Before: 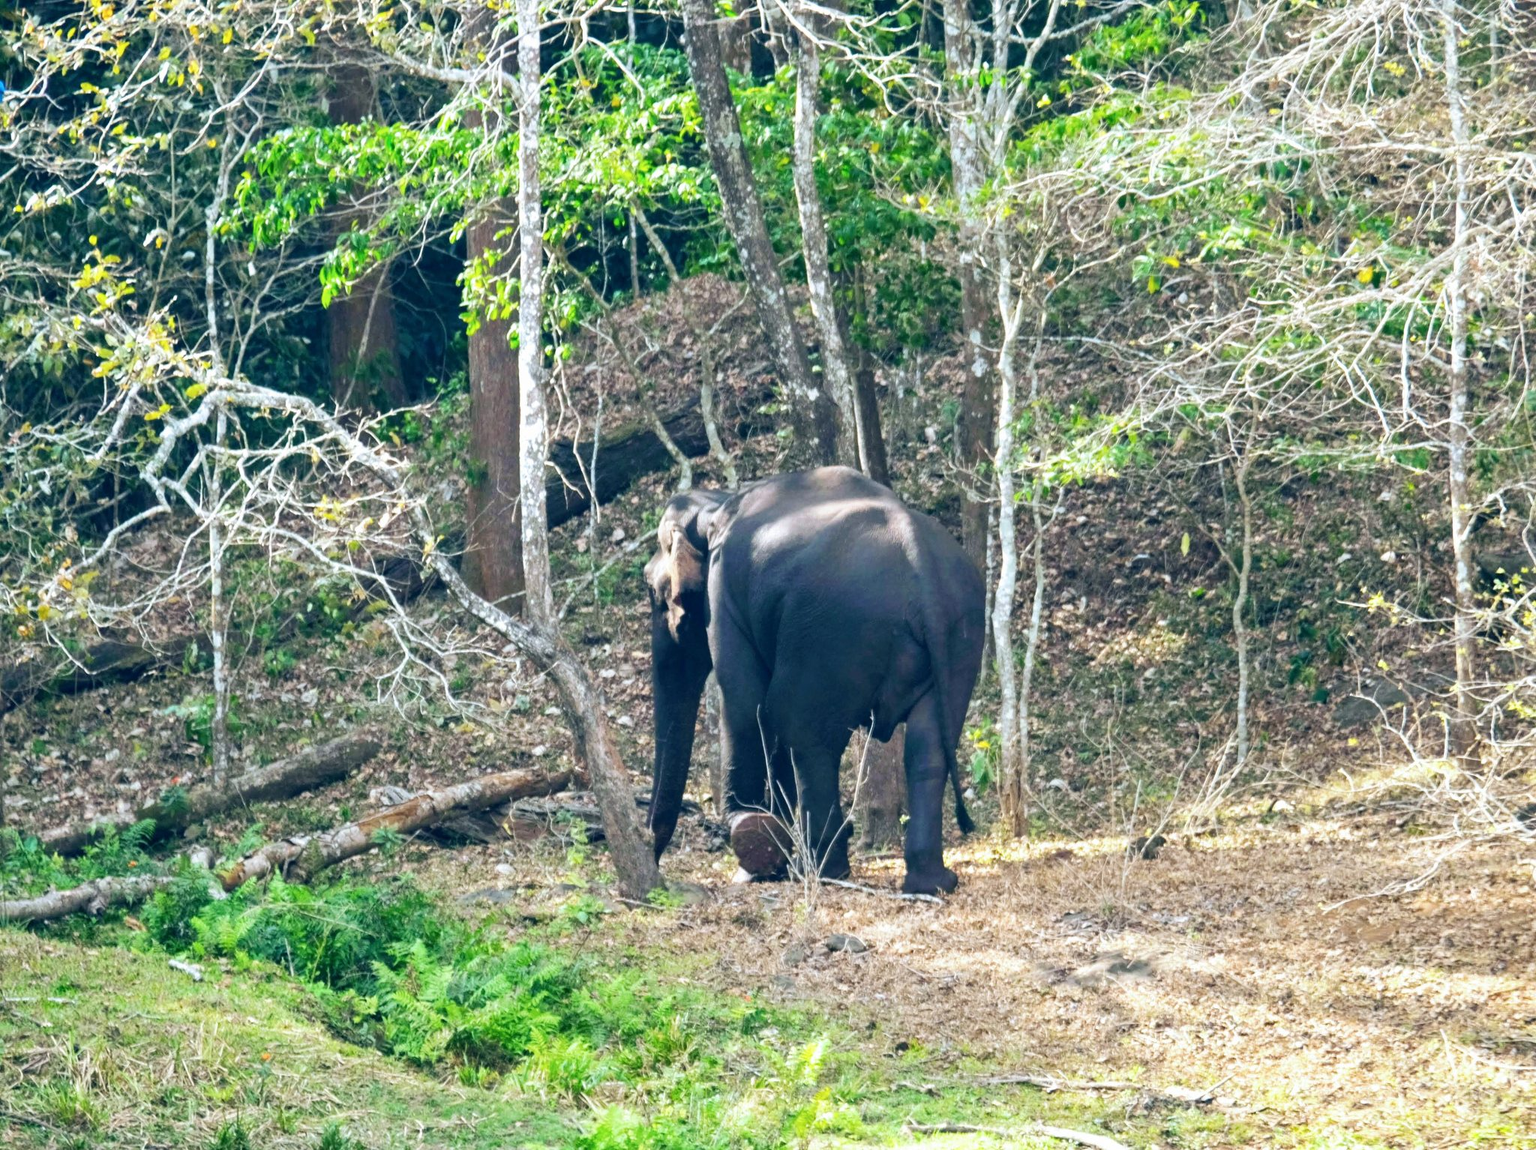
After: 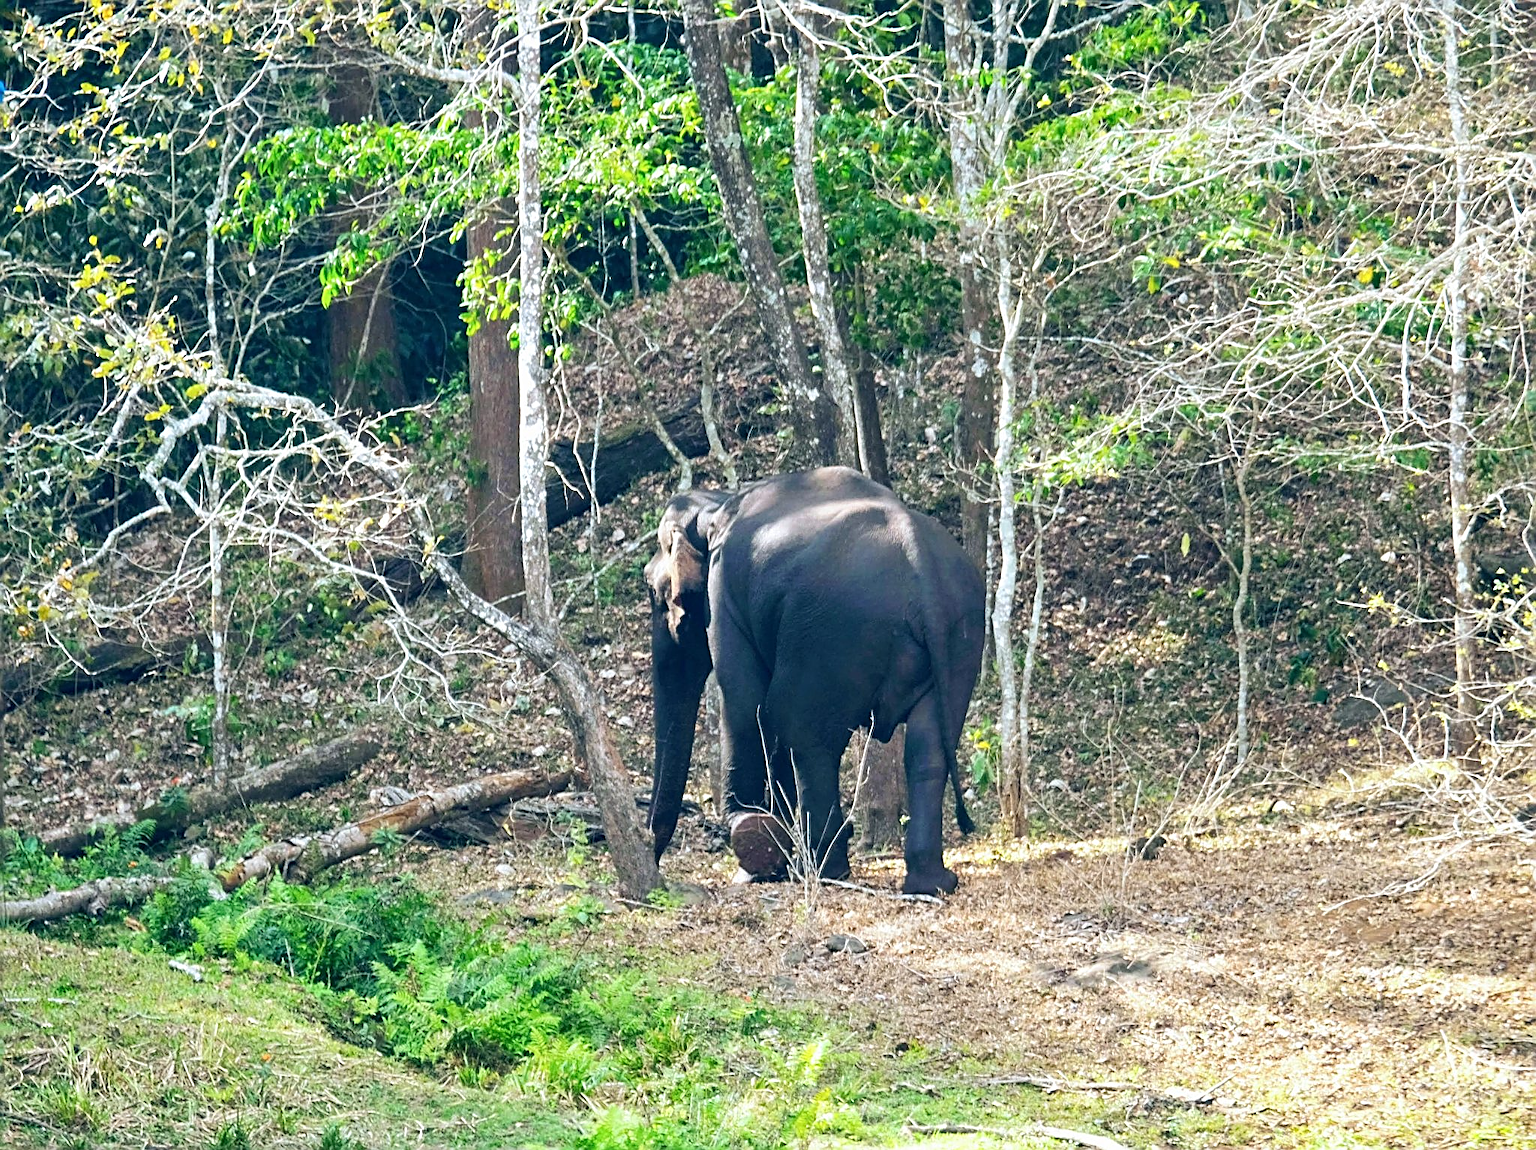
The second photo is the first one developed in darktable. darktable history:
sharpen: amount 0.89
